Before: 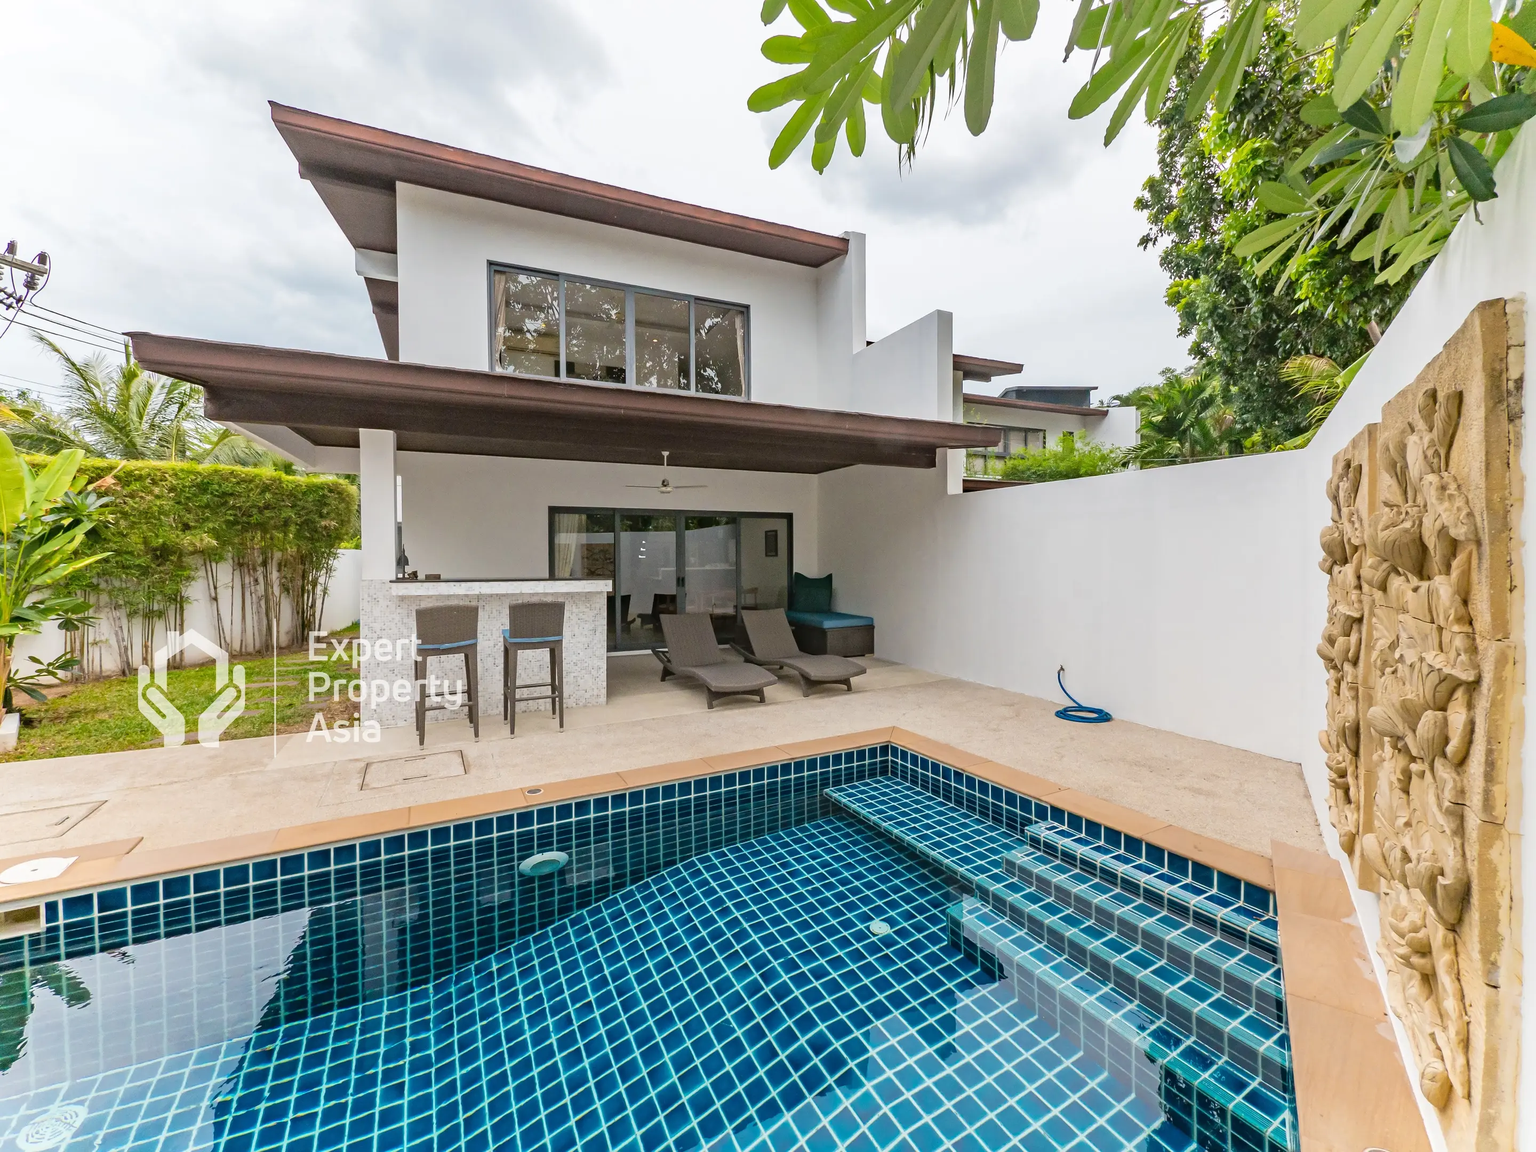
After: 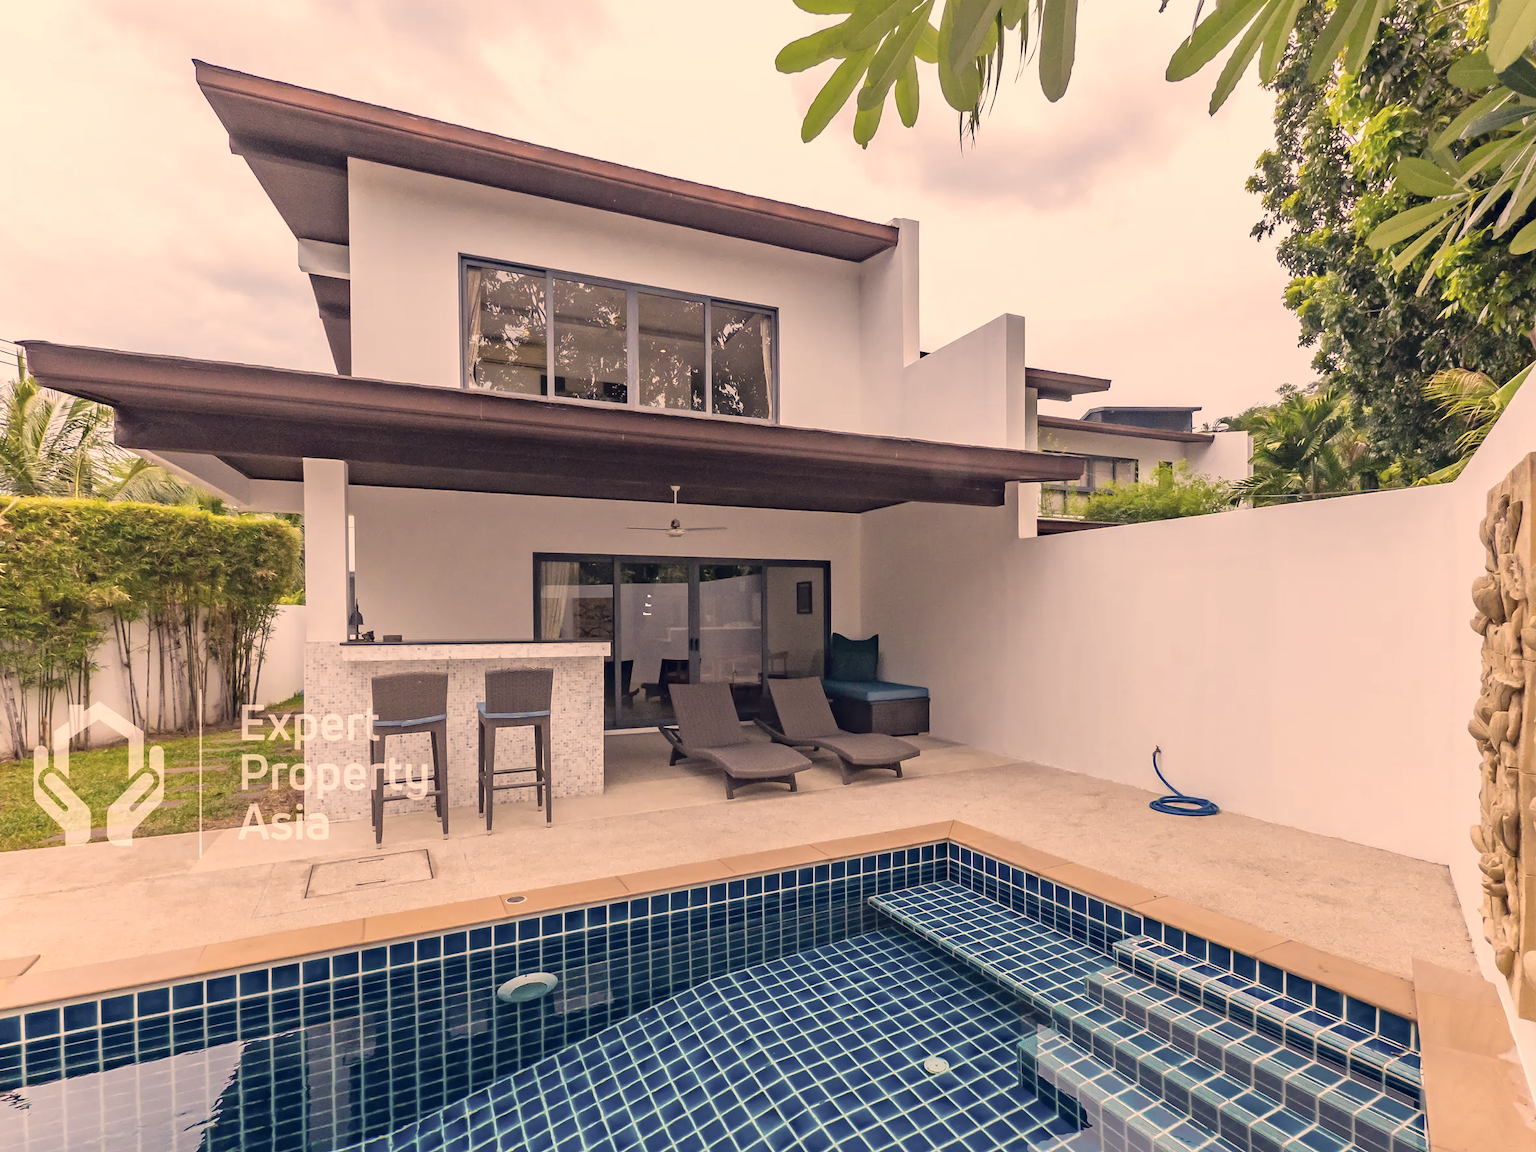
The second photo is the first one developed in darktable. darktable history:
crop and rotate: left 7.196%, top 4.574%, right 10.605%, bottom 13.178%
color correction: highlights a* 19.59, highlights b* 27.49, shadows a* 3.46, shadows b* -17.28, saturation 0.73
